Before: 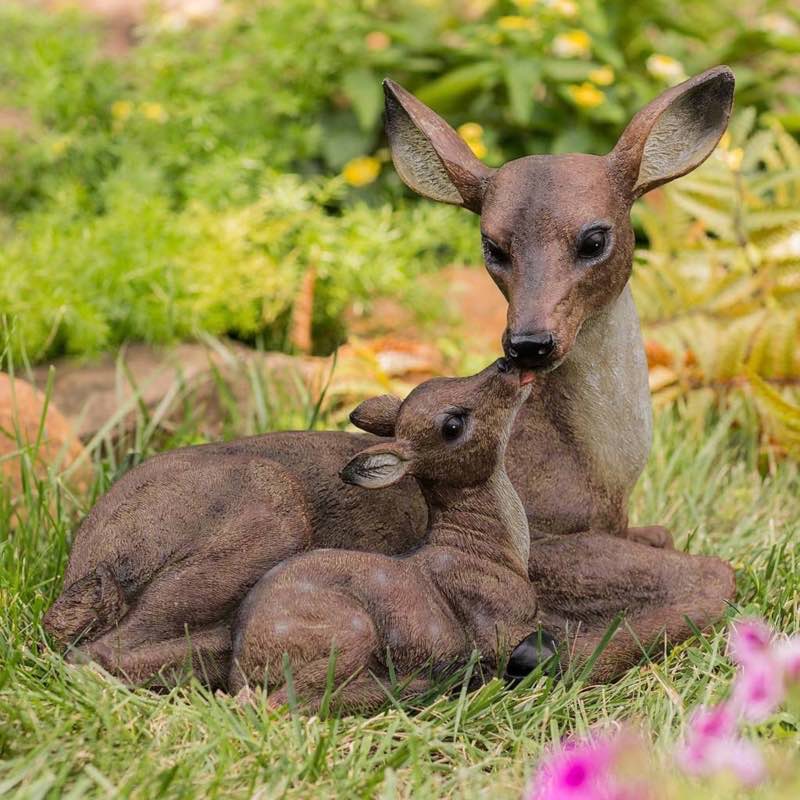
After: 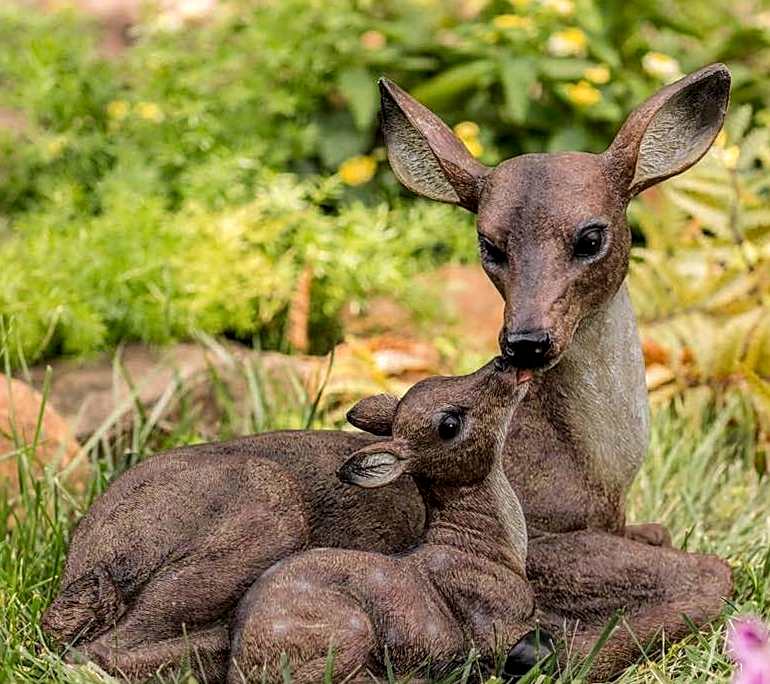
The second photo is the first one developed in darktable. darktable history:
crop and rotate: angle 0.2°, left 0.275%, right 3.127%, bottom 14.18%
sharpen: on, module defaults
local contrast: detail 142%
